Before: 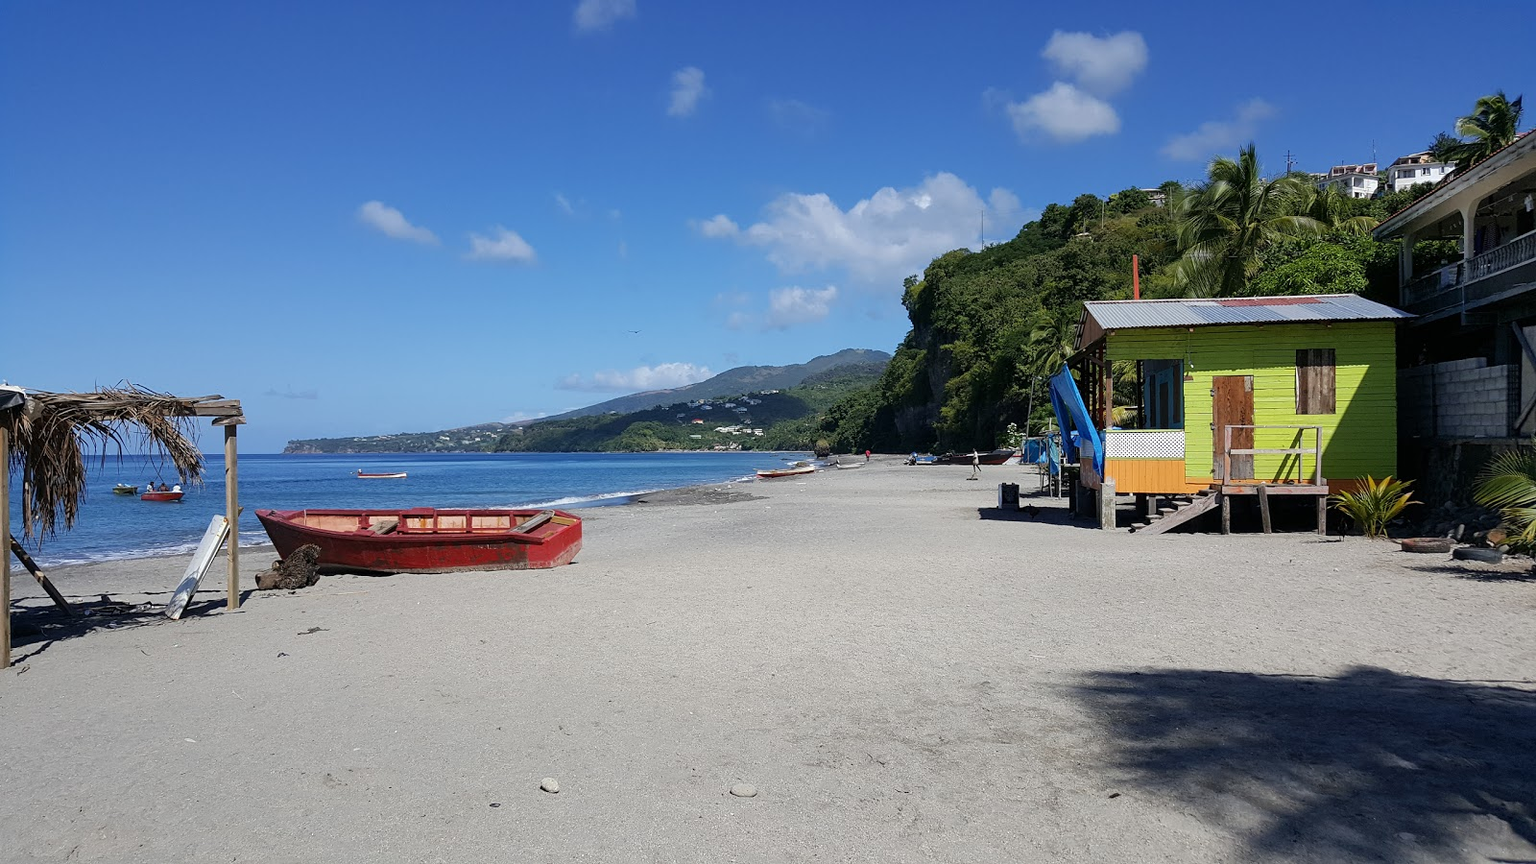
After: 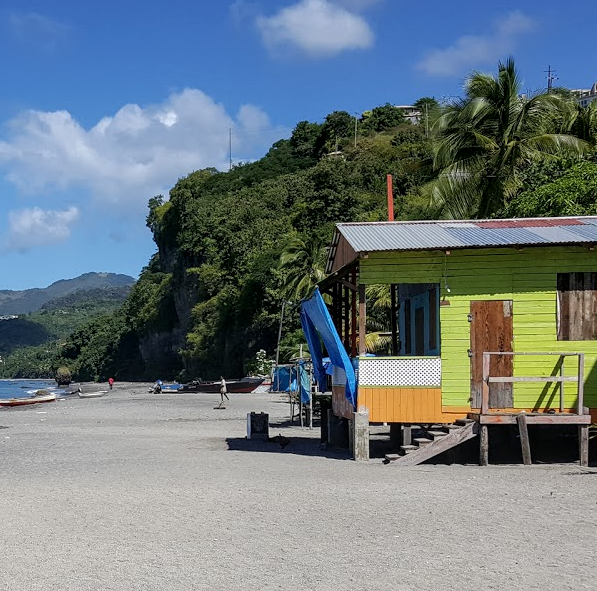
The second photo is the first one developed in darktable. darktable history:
crop and rotate: left 49.578%, top 10.116%, right 13.087%, bottom 24.209%
local contrast: on, module defaults
